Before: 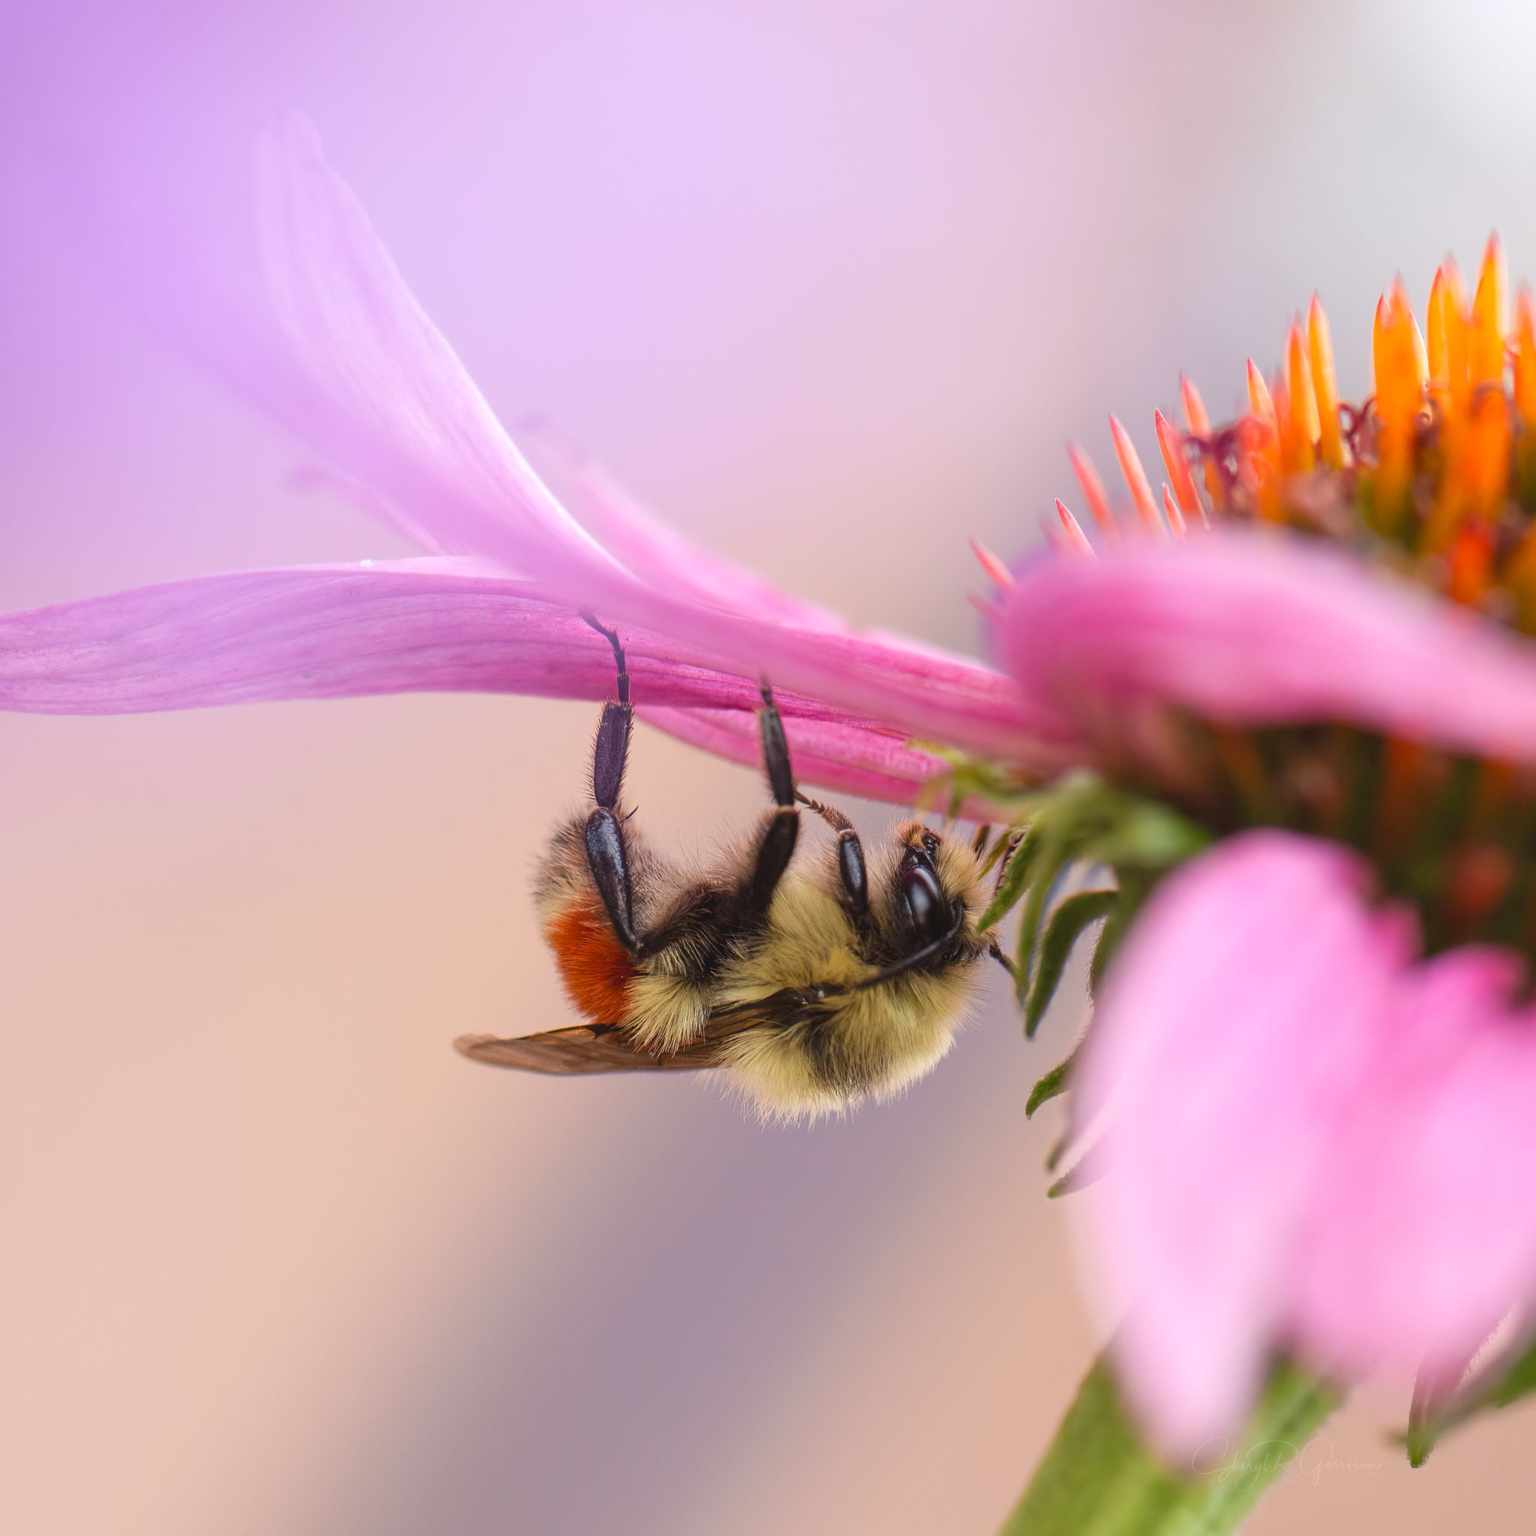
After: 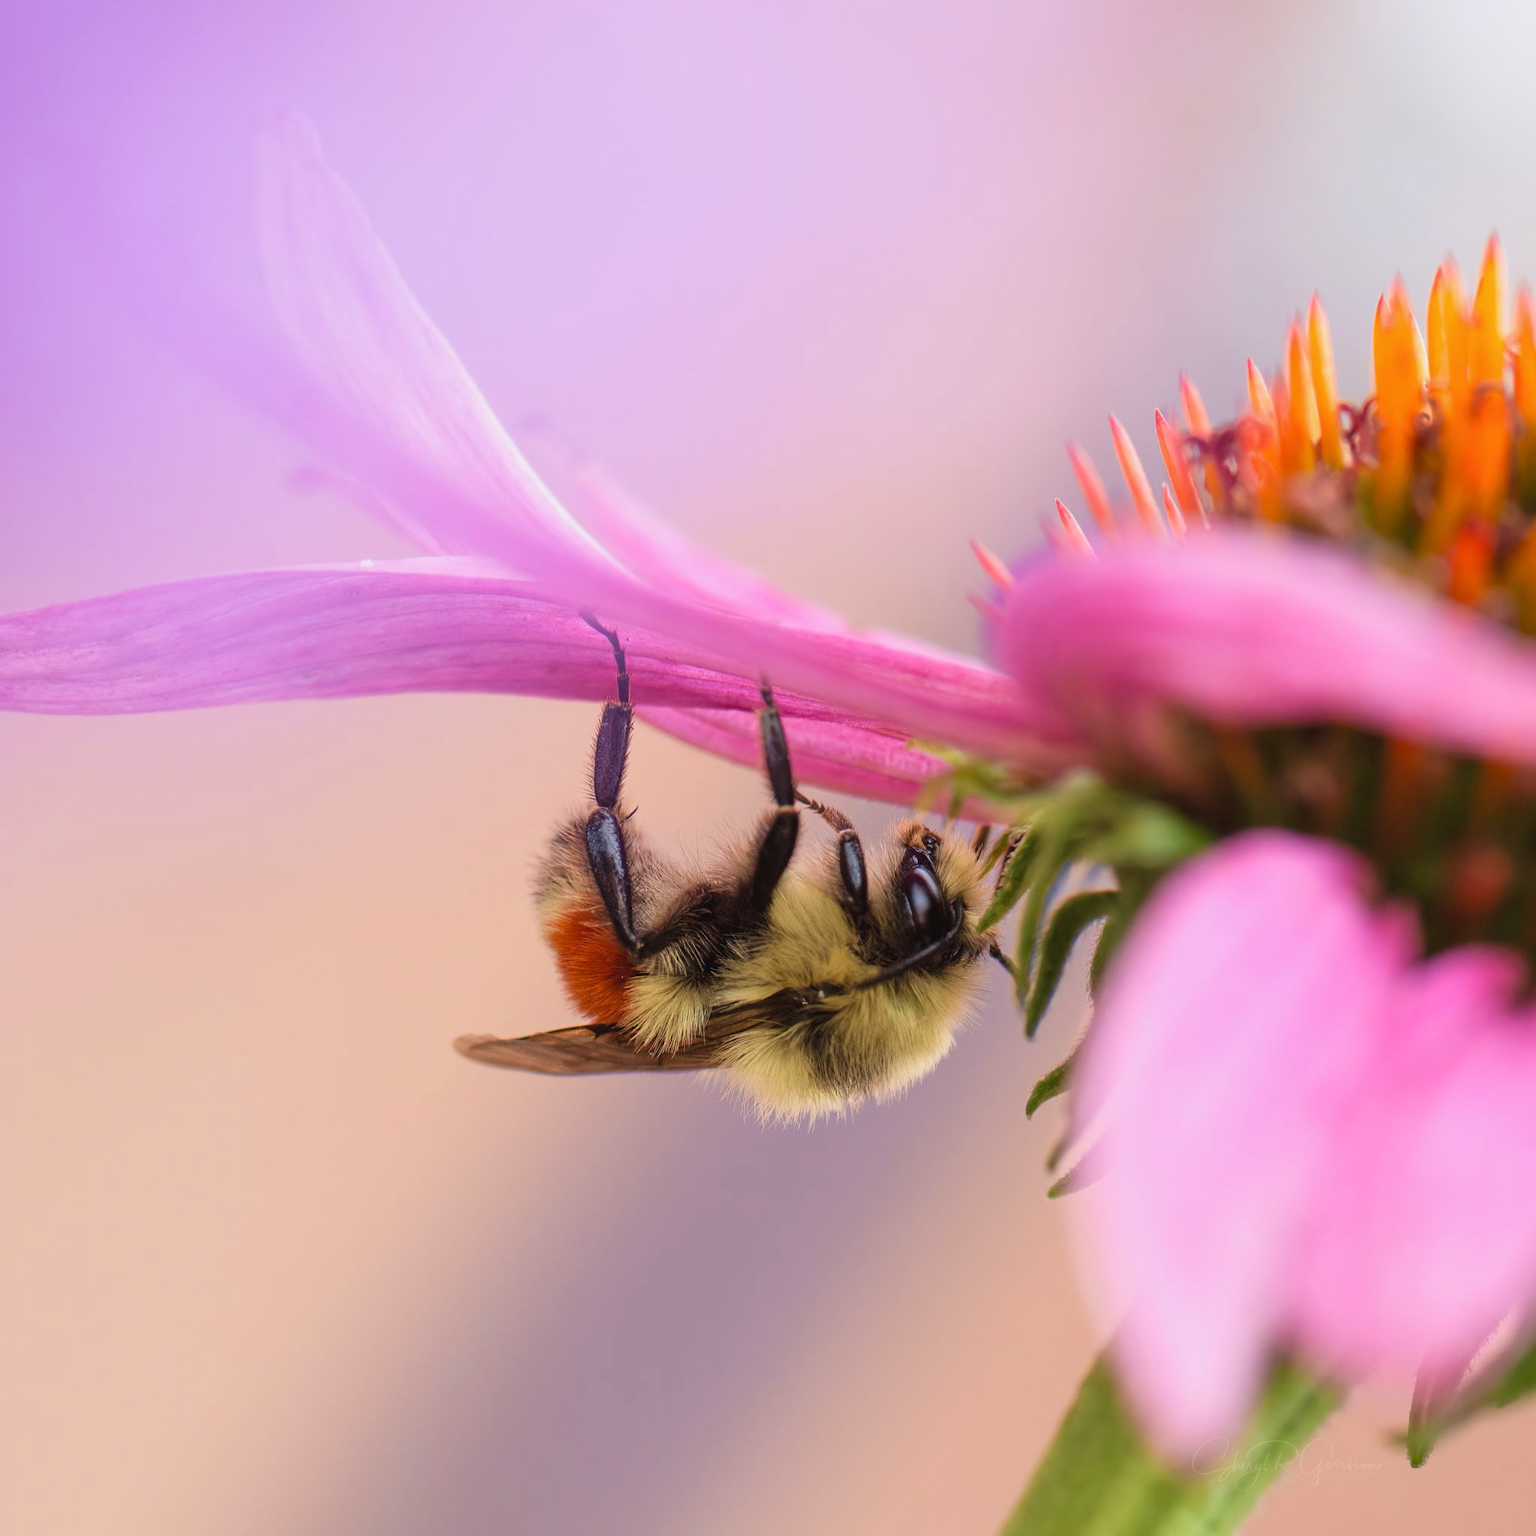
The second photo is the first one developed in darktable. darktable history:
filmic rgb: black relative exposure -9.45 EV, white relative exposure 3.02 EV, hardness 6.16, iterations of high-quality reconstruction 0
velvia: on, module defaults
